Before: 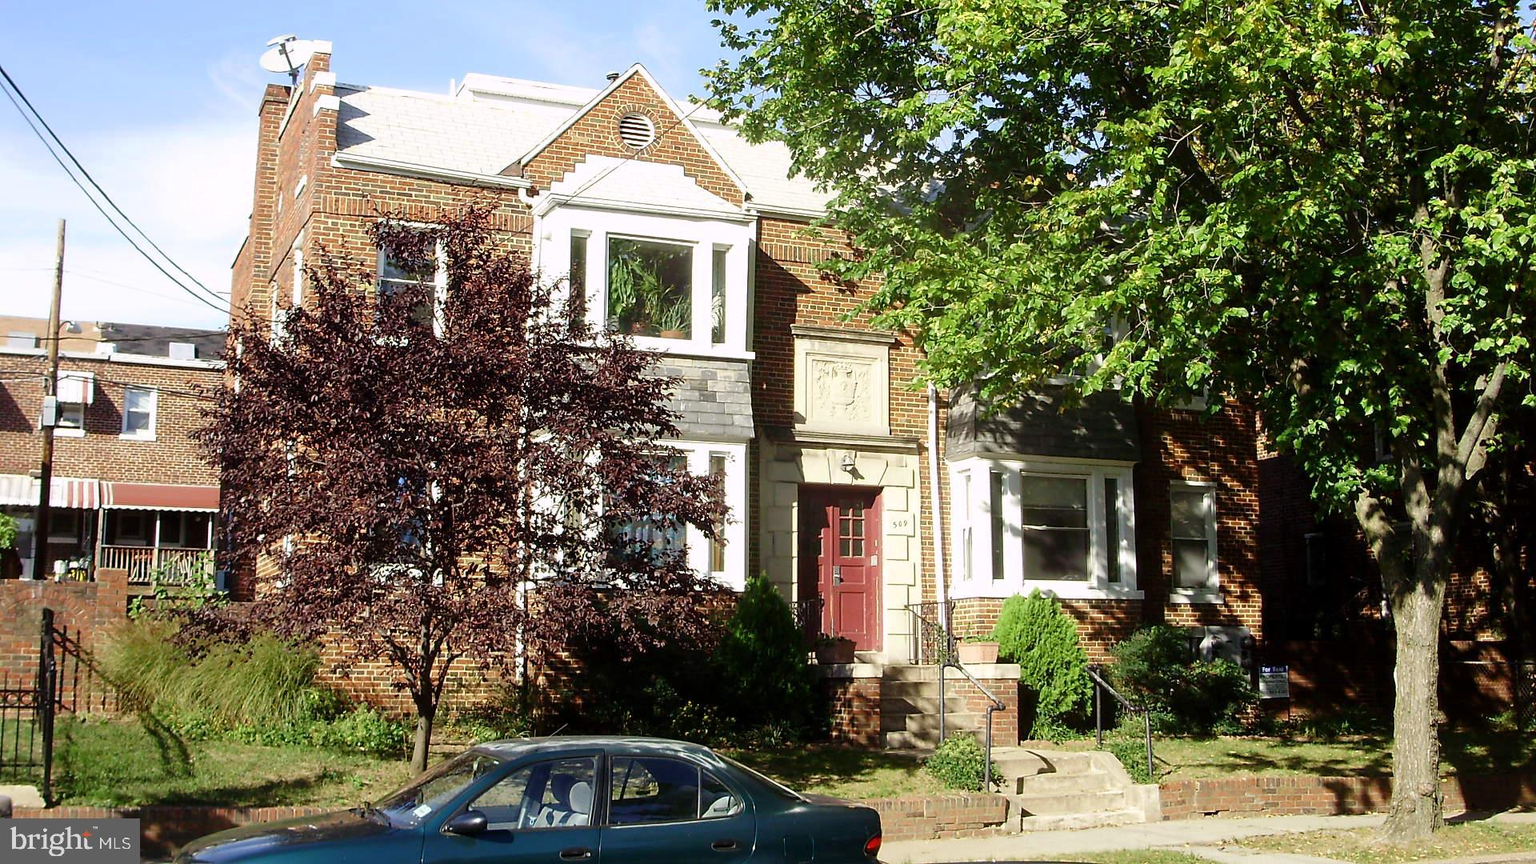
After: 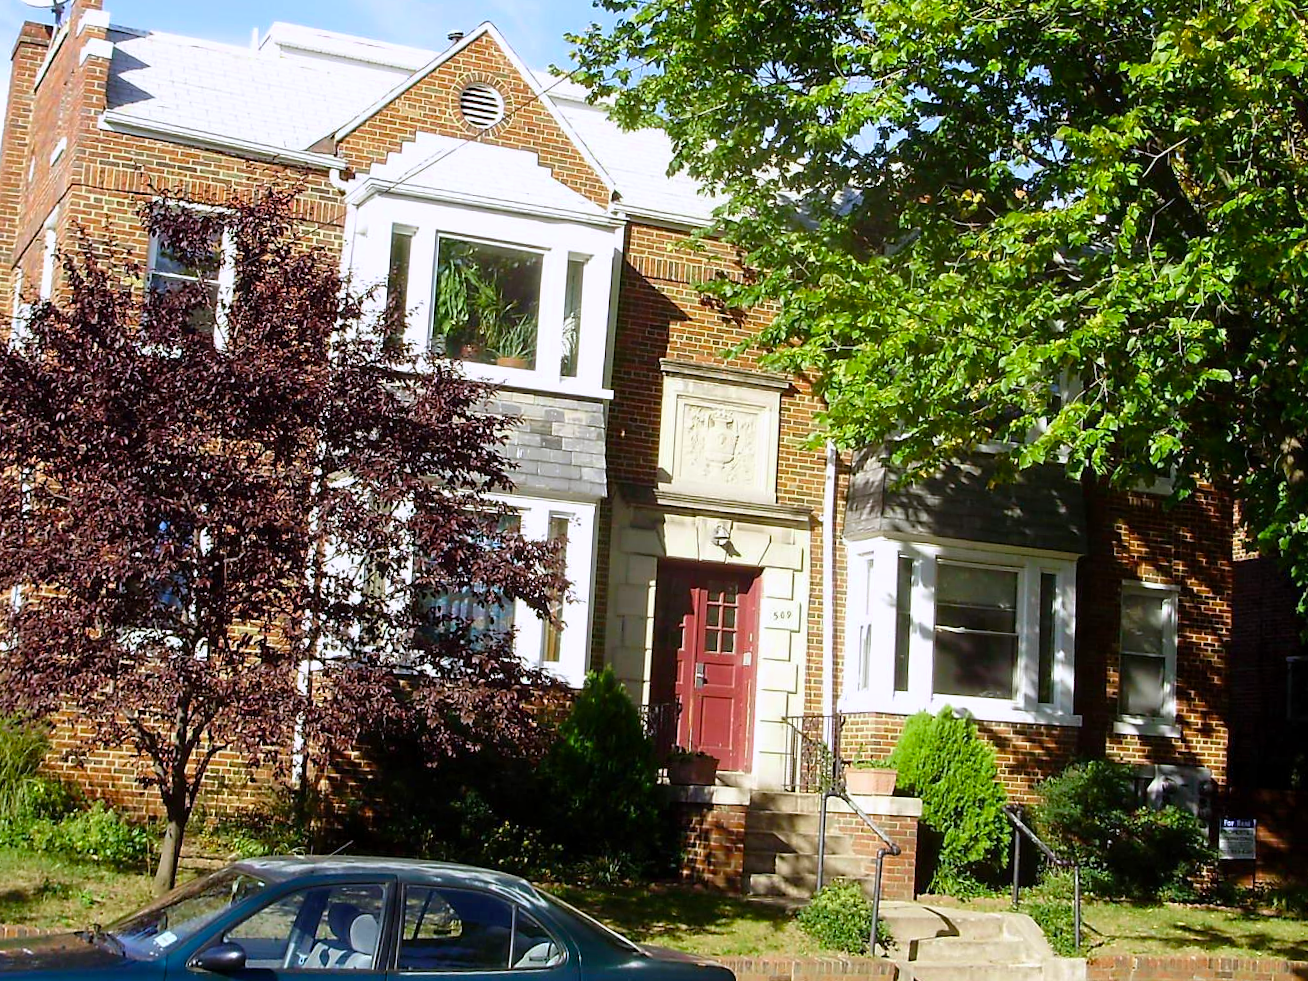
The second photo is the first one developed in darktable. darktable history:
crop and rotate: angle -3.27°, left 14.277%, top 0.028%, right 10.766%, bottom 0.028%
white balance: red 0.984, blue 1.059
color balance rgb: perceptual saturation grading › global saturation 20%, global vibrance 20%
